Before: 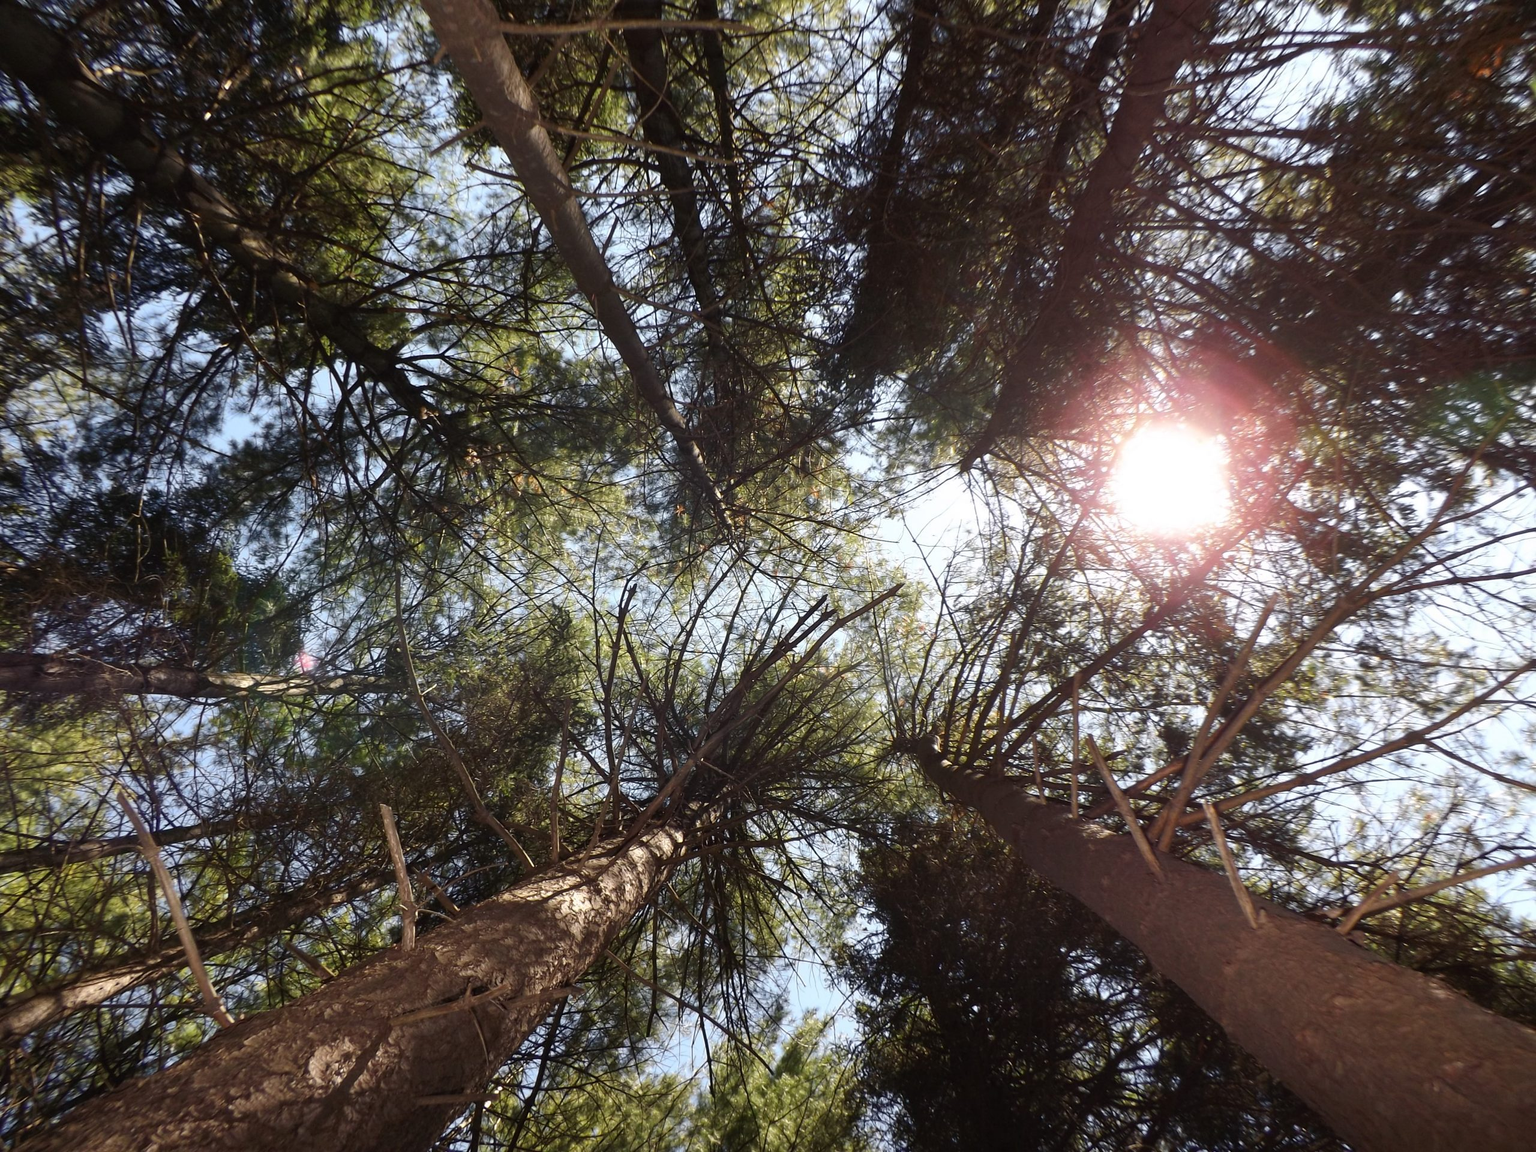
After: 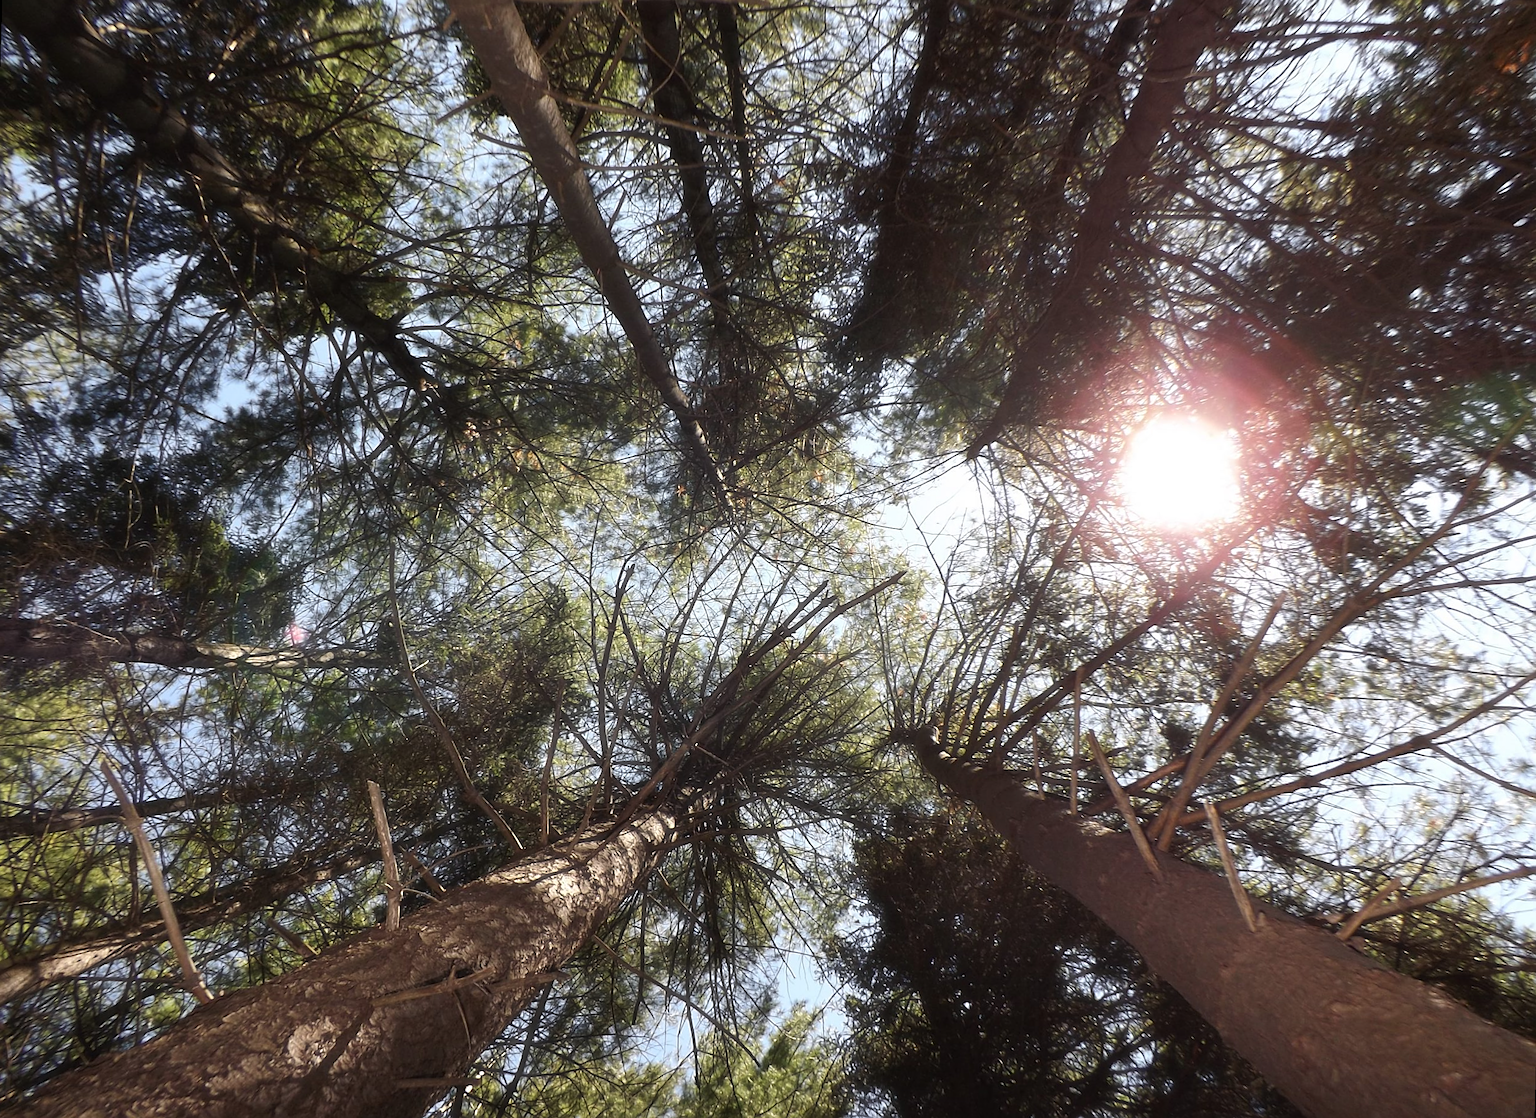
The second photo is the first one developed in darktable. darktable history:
sharpen: amount 0.478
haze removal: strength -0.1, adaptive false
rotate and perspective: rotation 1.57°, crop left 0.018, crop right 0.982, crop top 0.039, crop bottom 0.961
